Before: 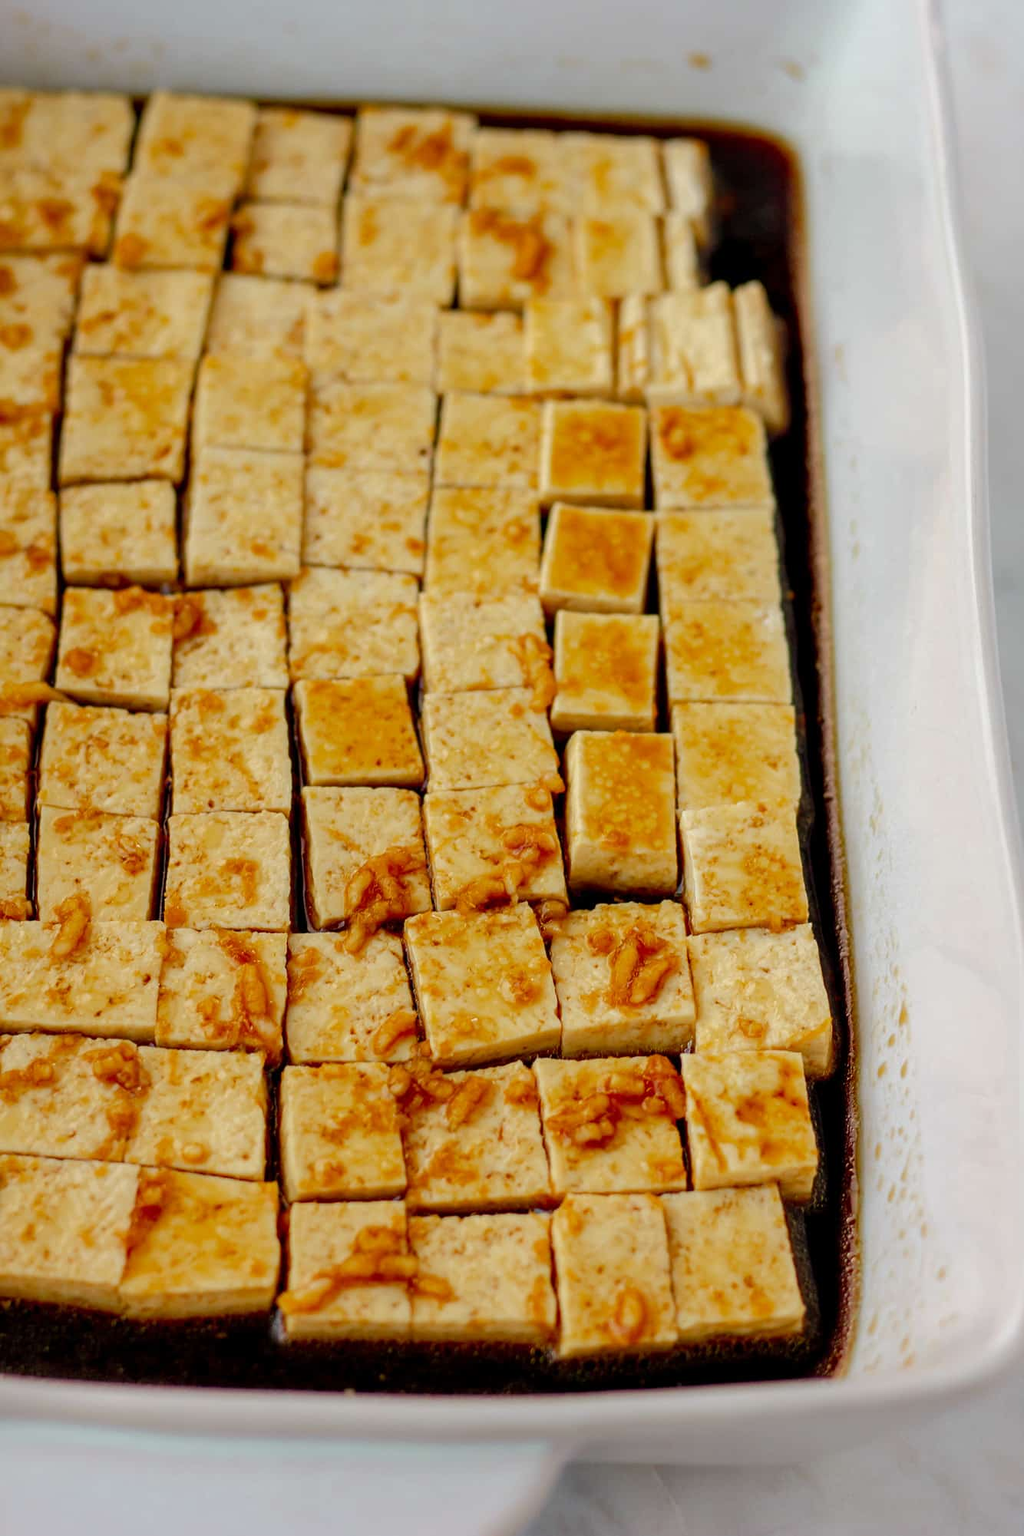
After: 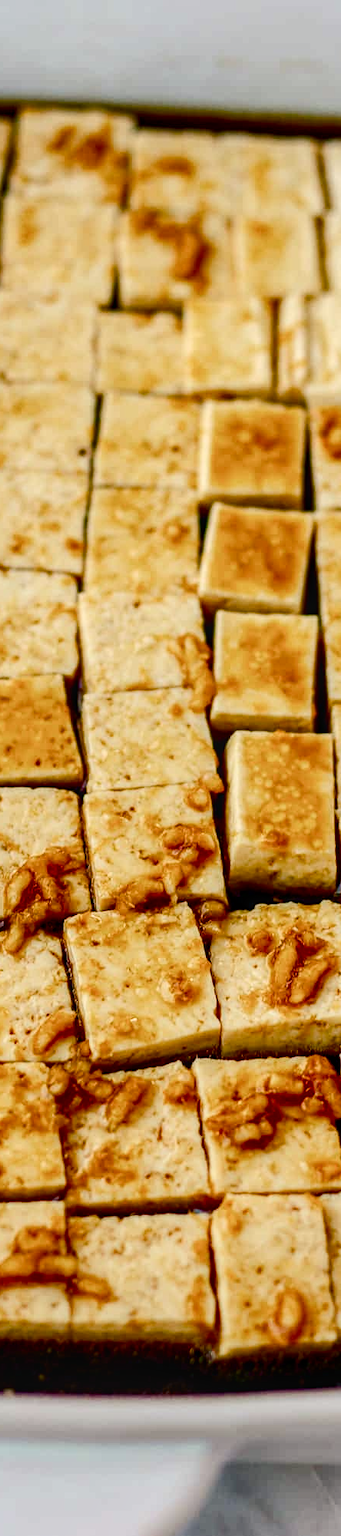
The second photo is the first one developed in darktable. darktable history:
crop: left 33.299%, right 33.342%
contrast brightness saturation: contrast 0.275
color balance rgb: shadows lift › chroma 5.644%, shadows lift › hue 237.77°, perceptual saturation grading › global saturation 20%, perceptual saturation grading › highlights -50.574%, perceptual saturation grading › shadows 30.332%, global vibrance 24.758%
local contrast: on, module defaults
